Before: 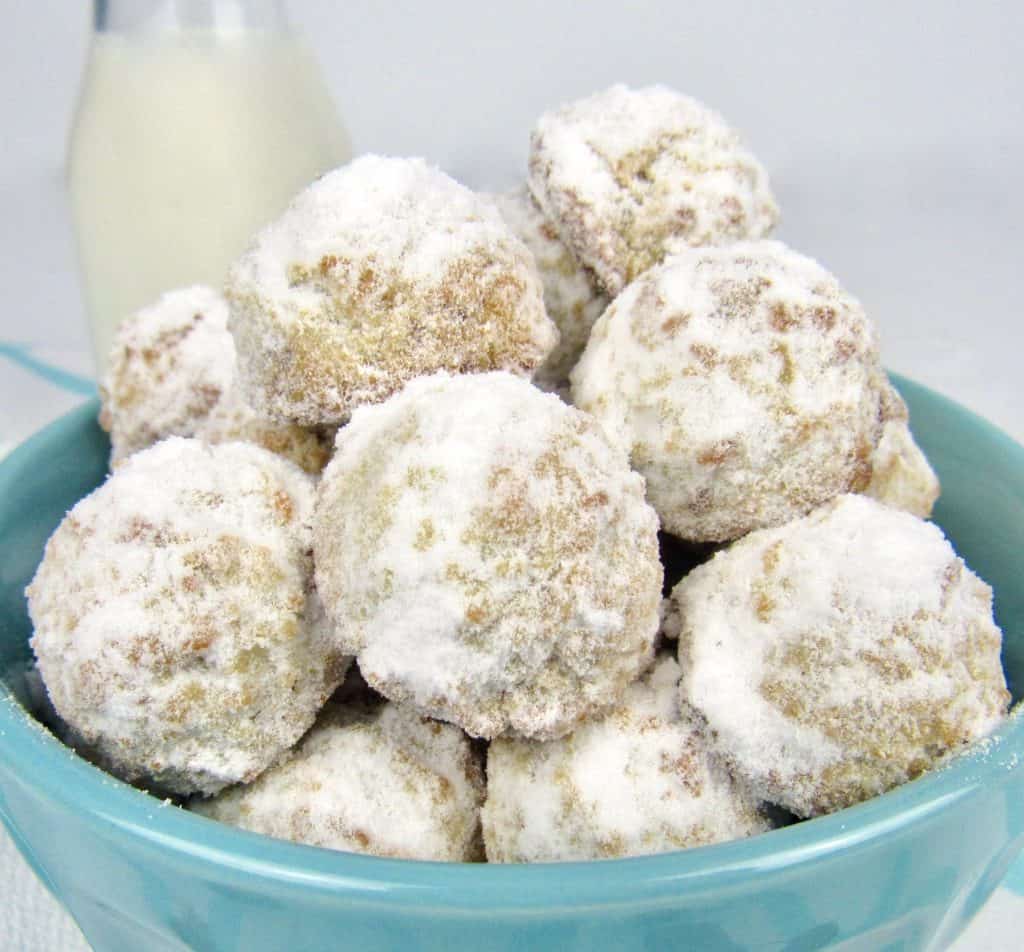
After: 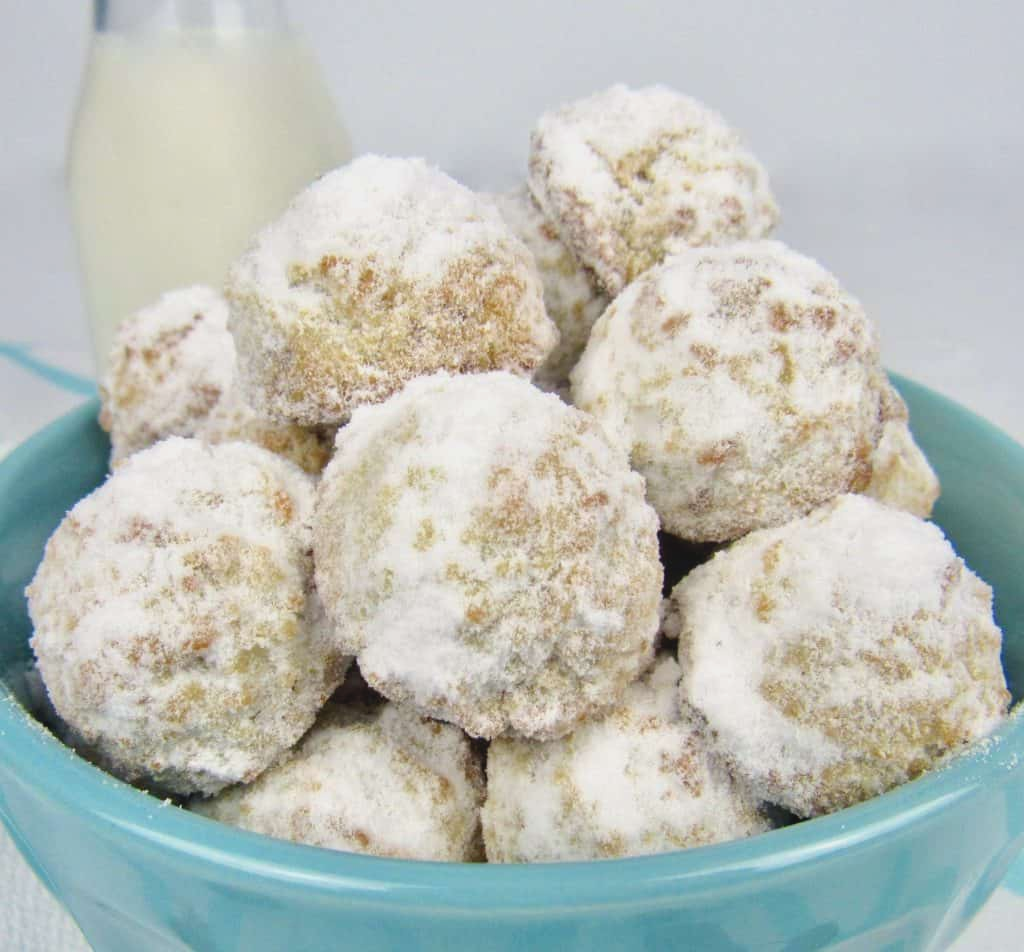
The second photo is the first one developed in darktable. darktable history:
contrast brightness saturation: contrast -0.115
